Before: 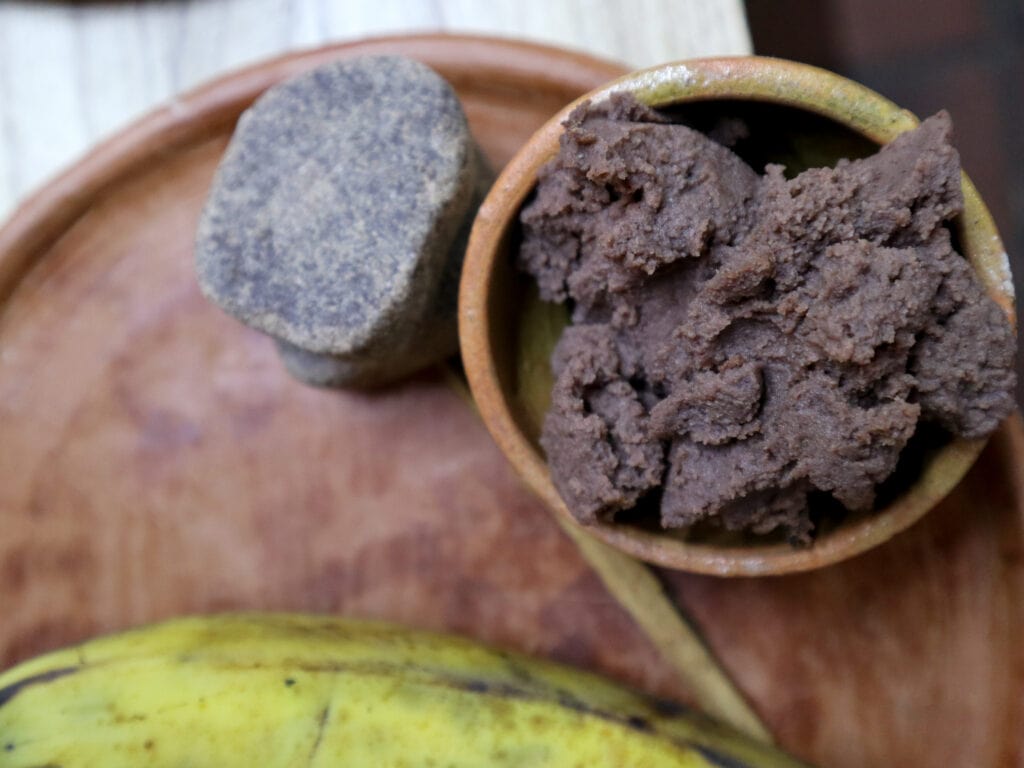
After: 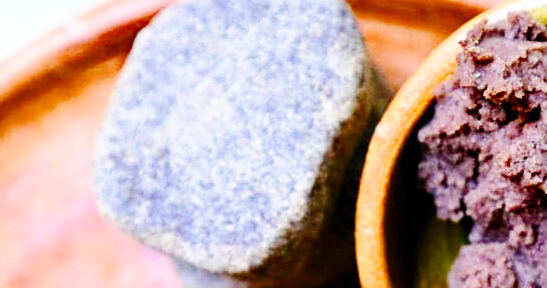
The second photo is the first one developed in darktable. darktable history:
exposure: black level correction 0.004, exposure 0.389 EV, compensate highlight preservation false
color balance rgb: linear chroma grading › global chroma 16.555%, perceptual saturation grading › global saturation 20%, perceptual saturation grading › highlights -25.163%, perceptual saturation grading › shadows 23.923%, perceptual brilliance grading › mid-tones 10.121%, perceptual brilliance grading › shadows 14.562%, global vibrance 10.222%, saturation formula JzAzBz (2021)
crop: left 10.061%, top 10.579%, right 36.502%, bottom 51.912%
color correction: highlights b* 0.017, saturation 1.13
tone curve: curves: ch0 [(0, 0) (0.003, 0.004) (0.011, 0.006) (0.025, 0.011) (0.044, 0.017) (0.069, 0.029) (0.1, 0.047) (0.136, 0.07) (0.177, 0.121) (0.224, 0.182) (0.277, 0.257) (0.335, 0.342) (0.399, 0.432) (0.468, 0.526) (0.543, 0.621) (0.623, 0.711) (0.709, 0.792) (0.801, 0.87) (0.898, 0.951) (1, 1)], preserve colors none
contrast brightness saturation: contrast 0.198, brightness 0.154, saturation 0.146
sharpen: on, module defaults
